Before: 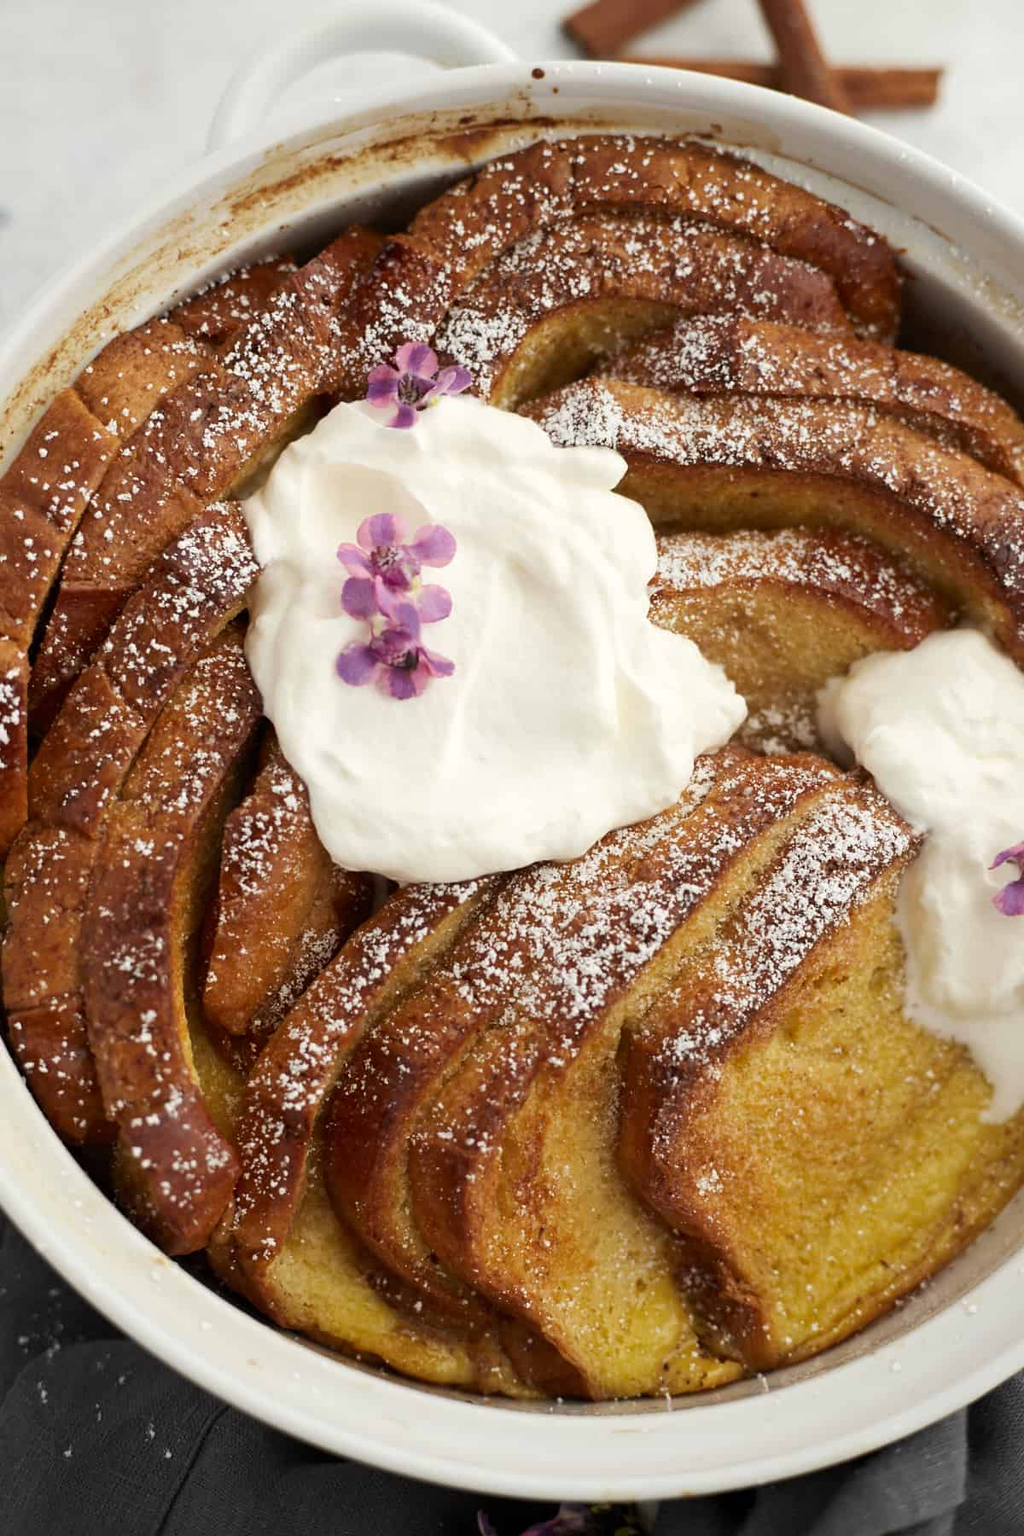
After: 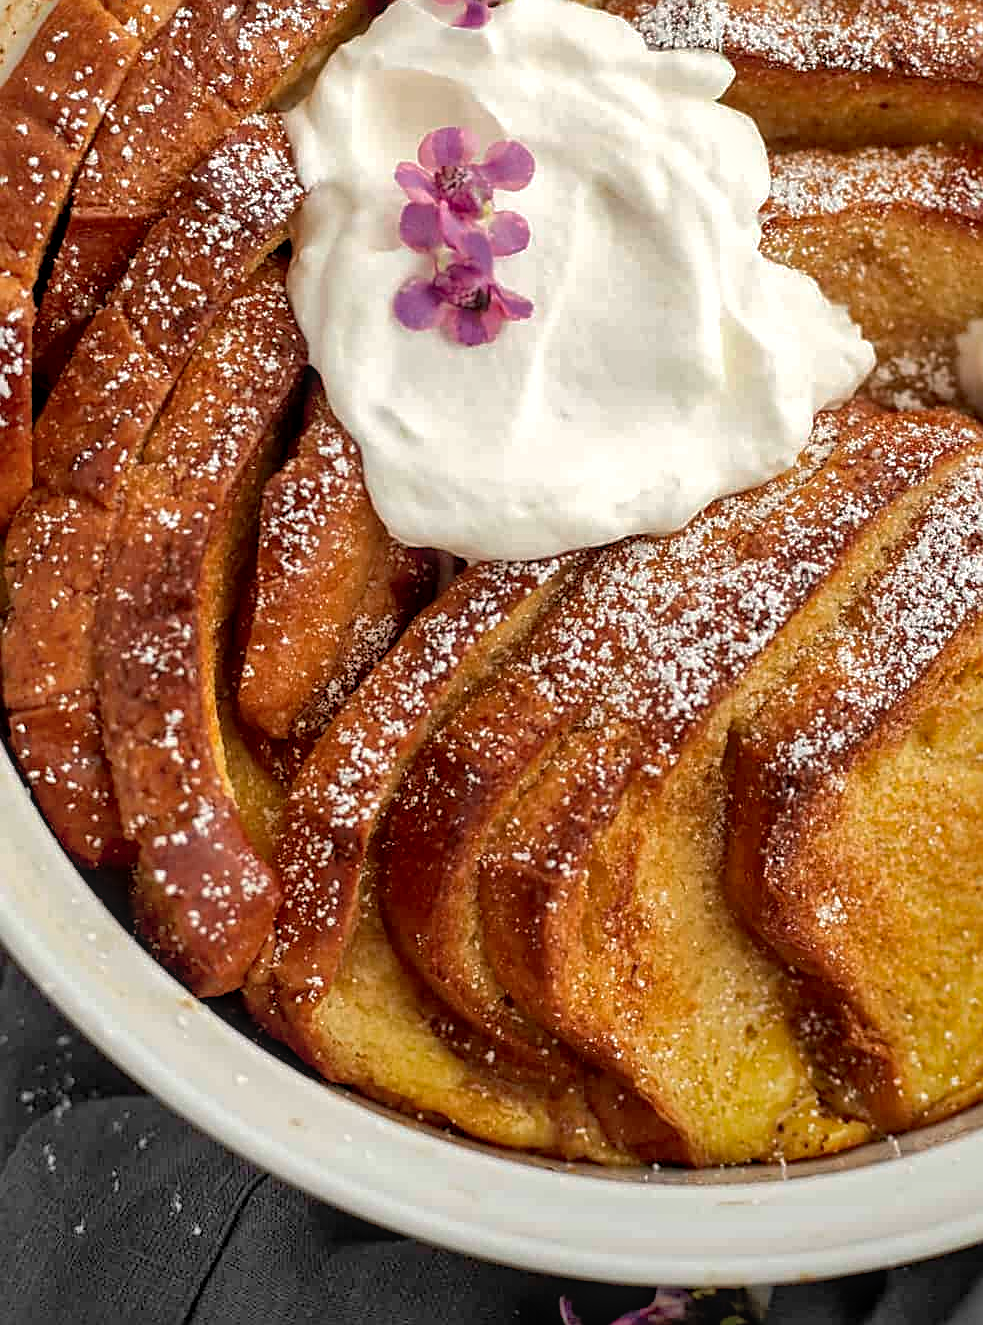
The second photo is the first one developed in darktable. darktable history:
sharpen: on, module defaults
crop: top 26.387%, right 18.018%
shadows and highlights: on, module defaults
local contrast: highlights 61%, detail 143%, midtone range 0.429
